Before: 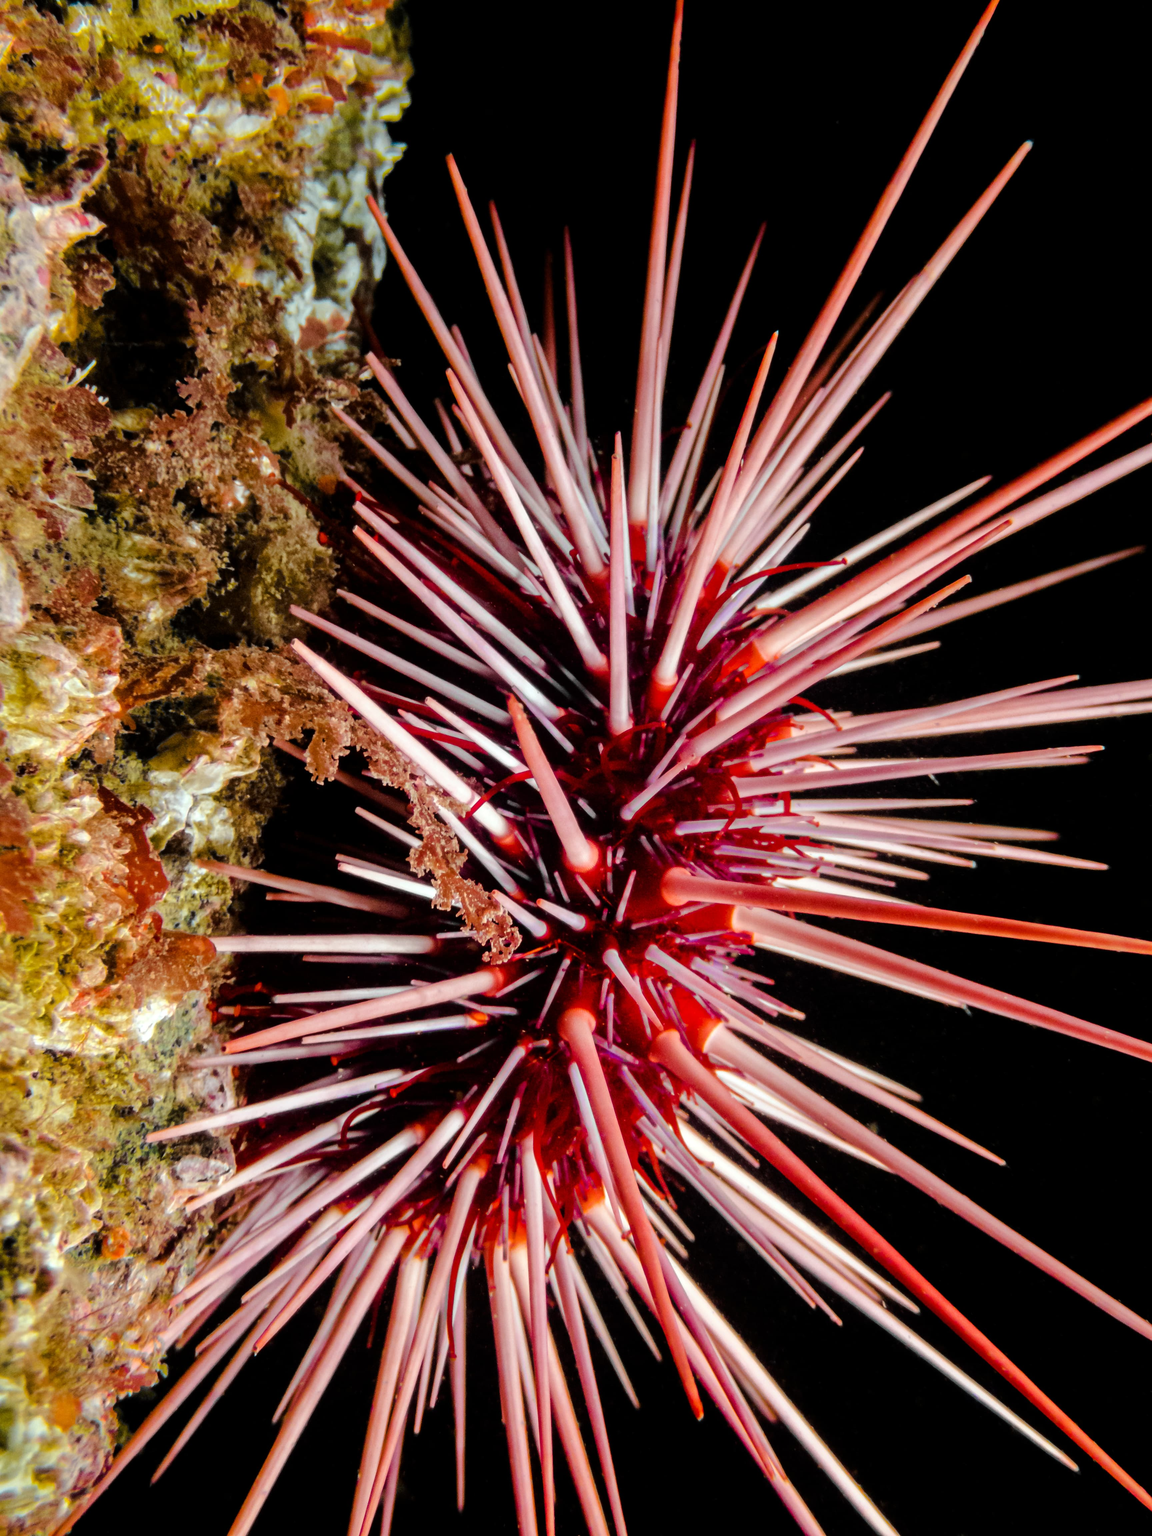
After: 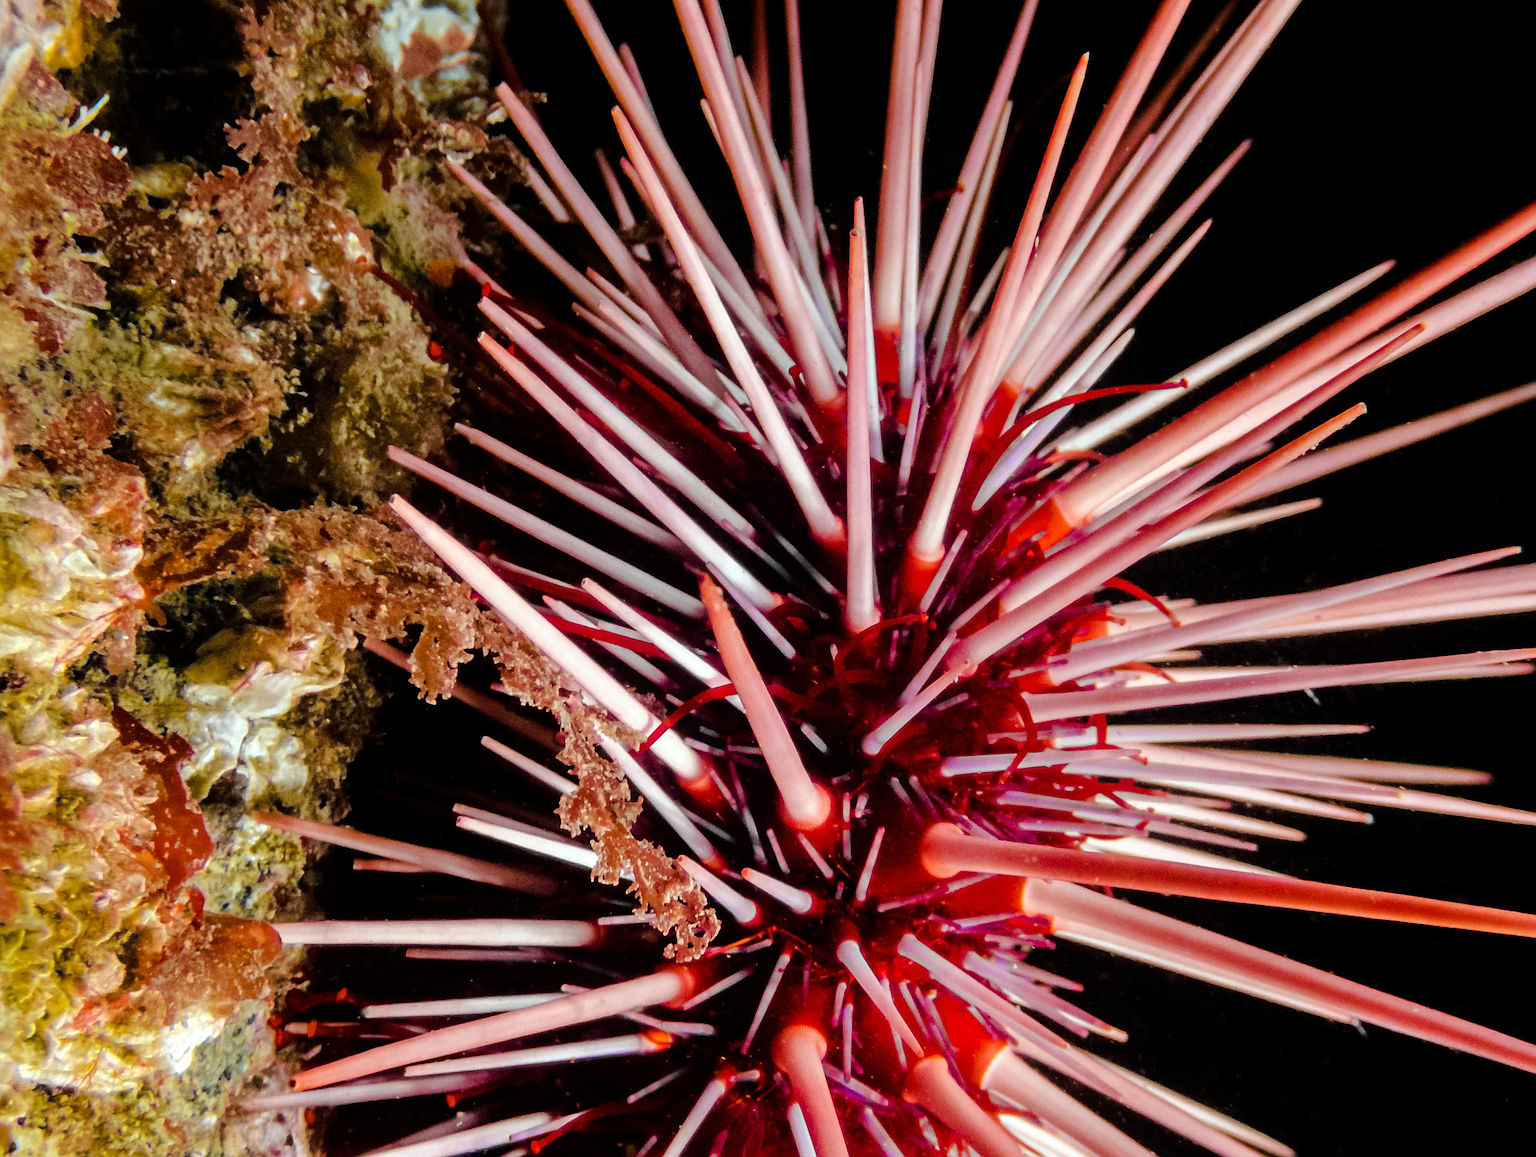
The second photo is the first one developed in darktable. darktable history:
sharpen: on, module defaults
crop: left 1.793%, top 19.186%, right 5.374%, bottom 28.349%
